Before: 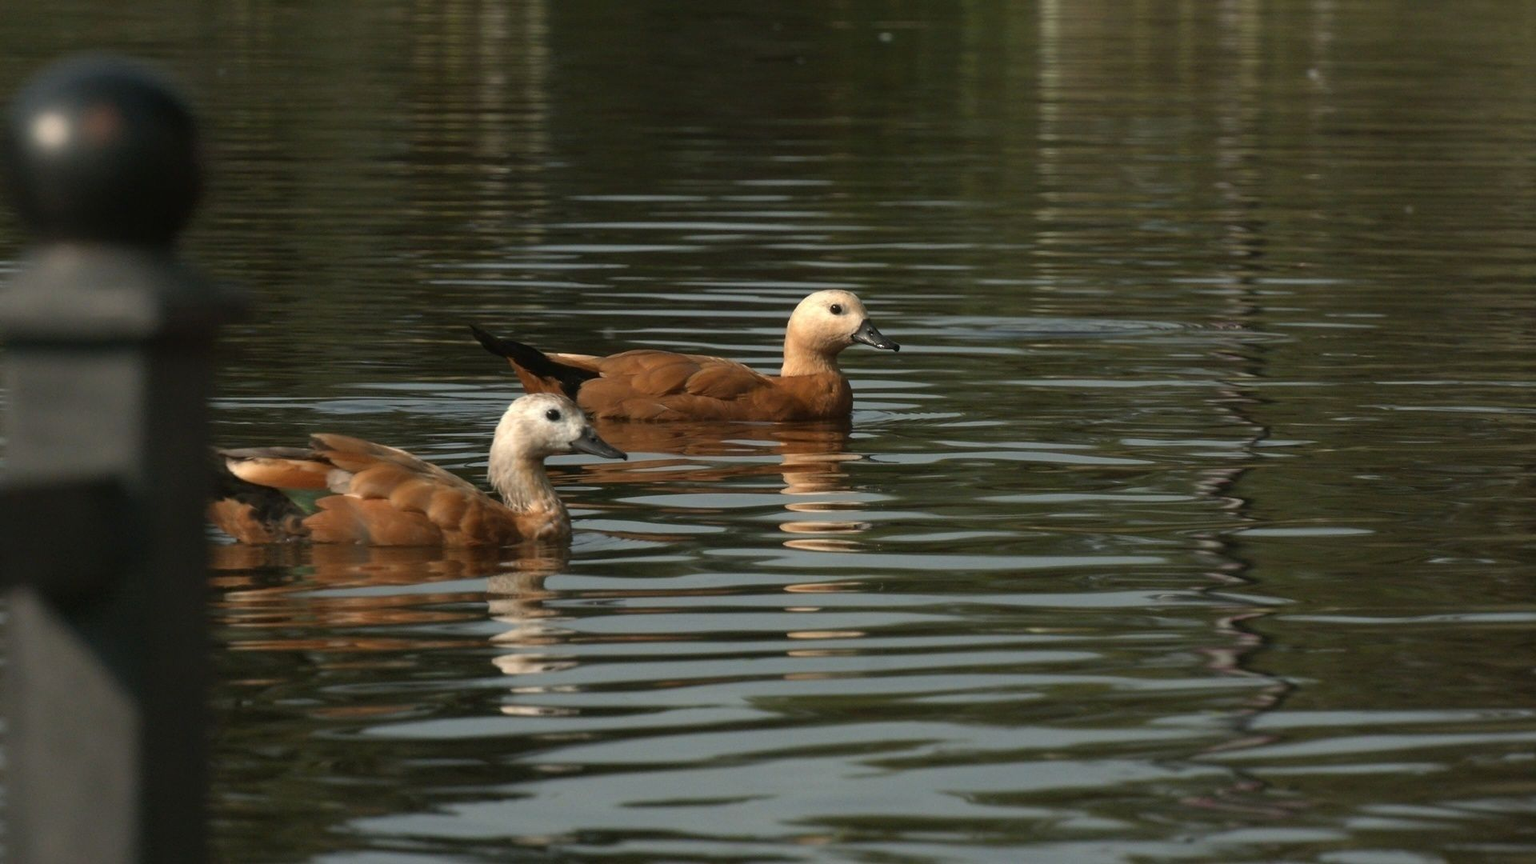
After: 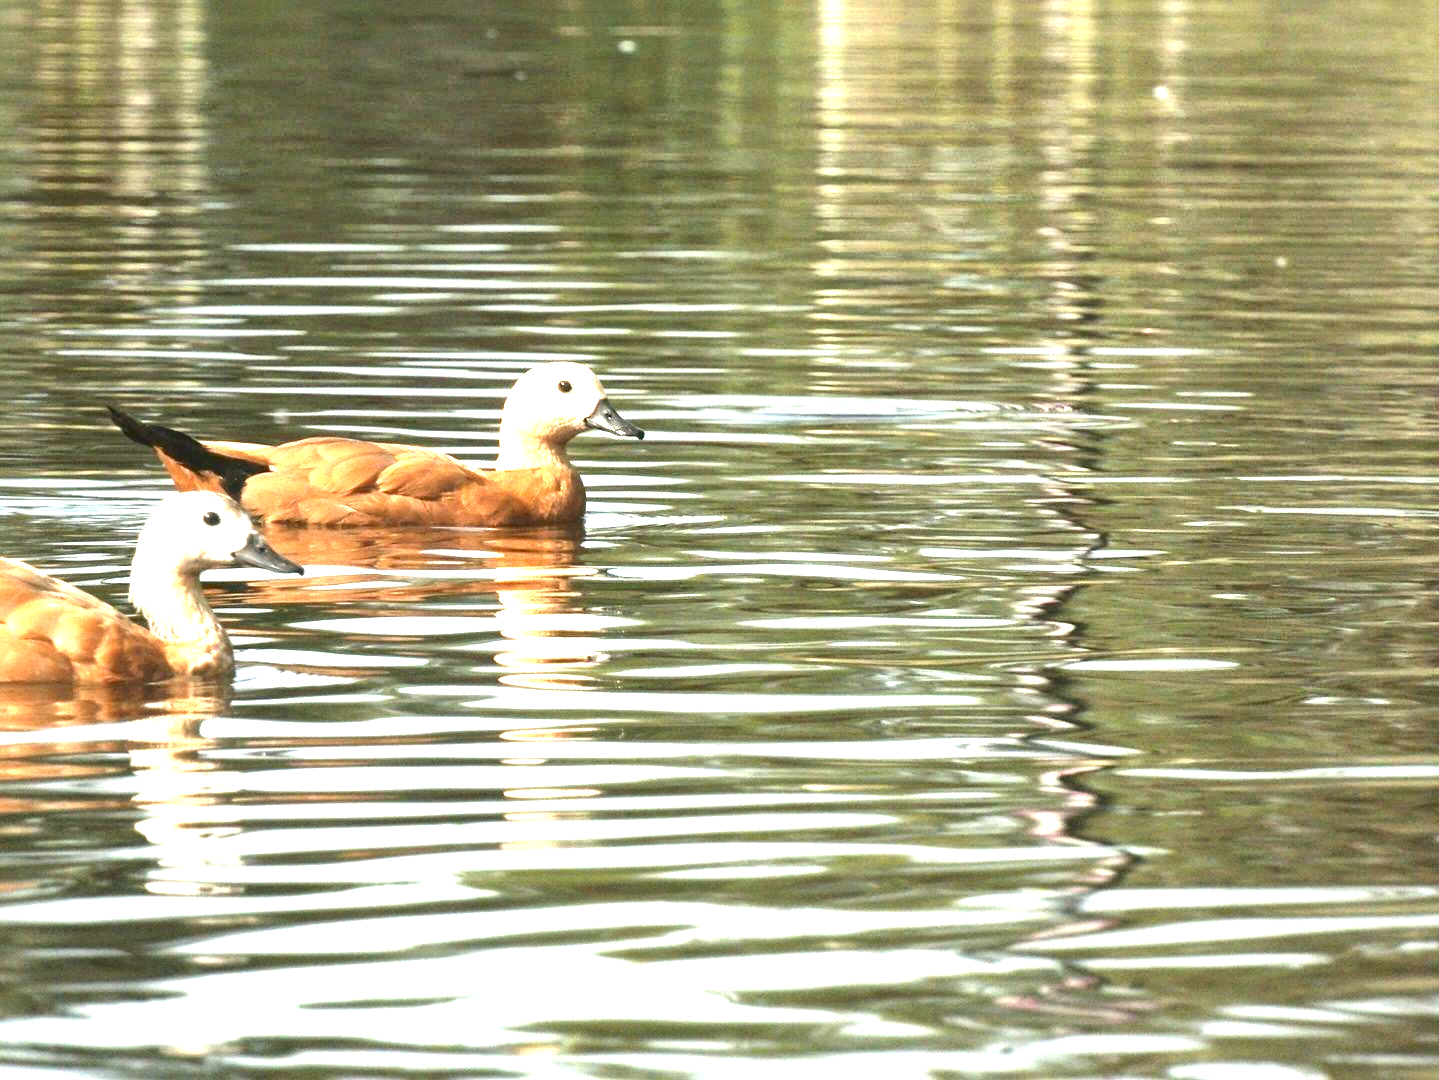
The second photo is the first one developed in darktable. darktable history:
local contrast: mode bilateral grid, contrast 20, coarseness 51, detail 173%, midtone range 0.2
crop and rotate: left 25.009%
exposure: exposure 2.98 EV, compensate highlight preservation false
